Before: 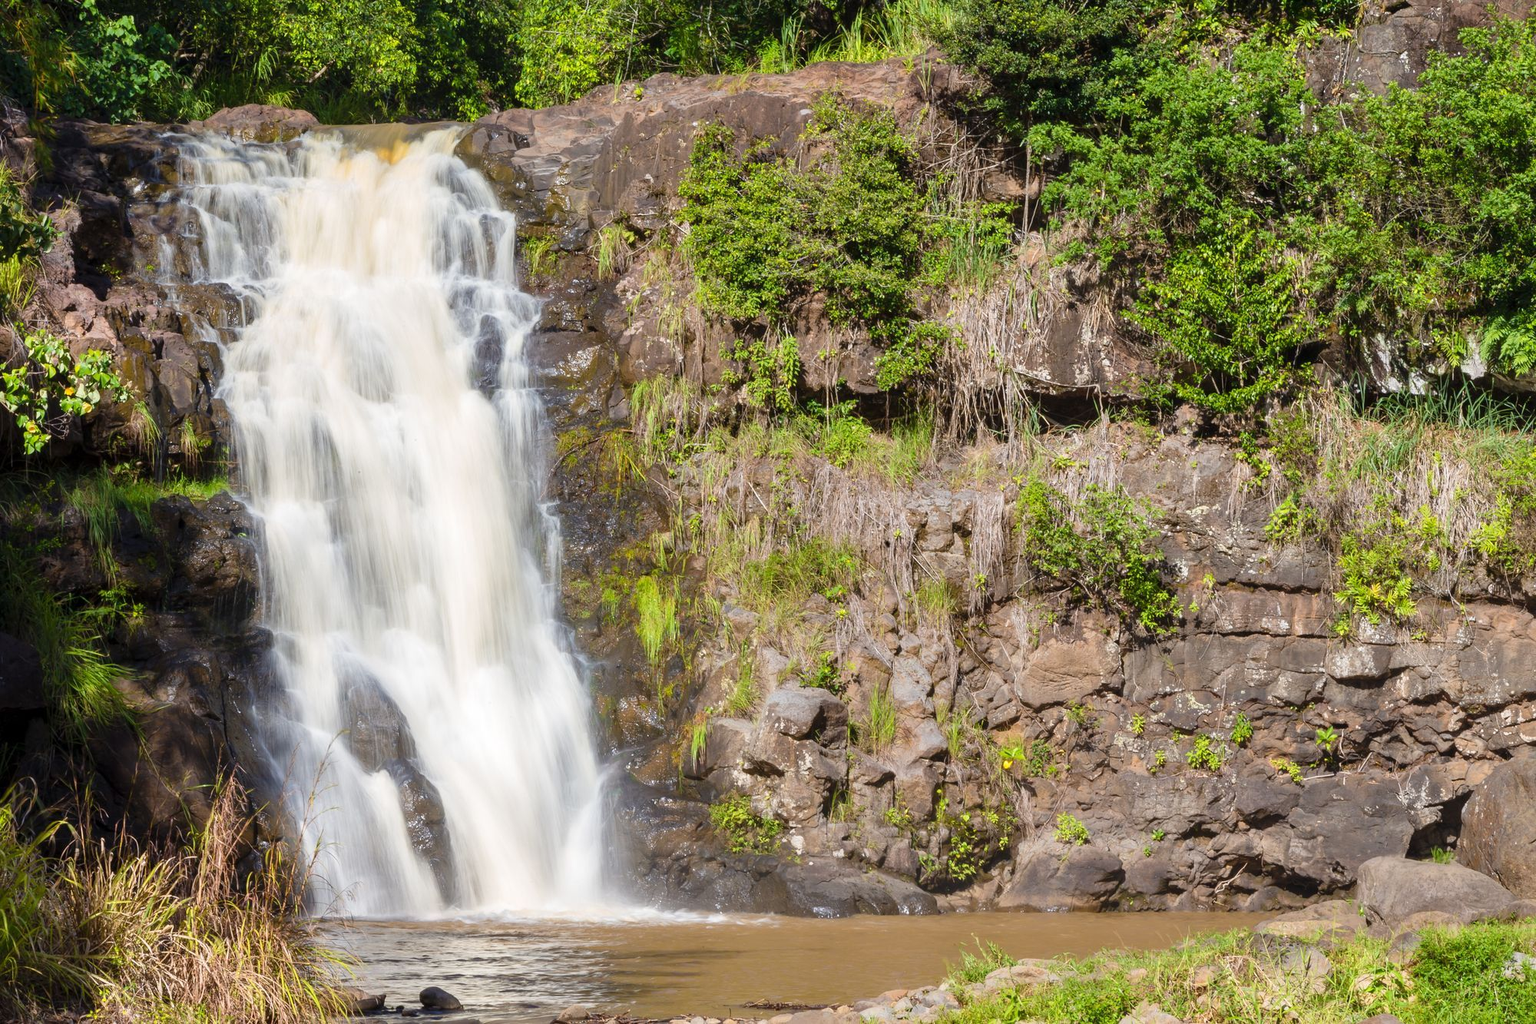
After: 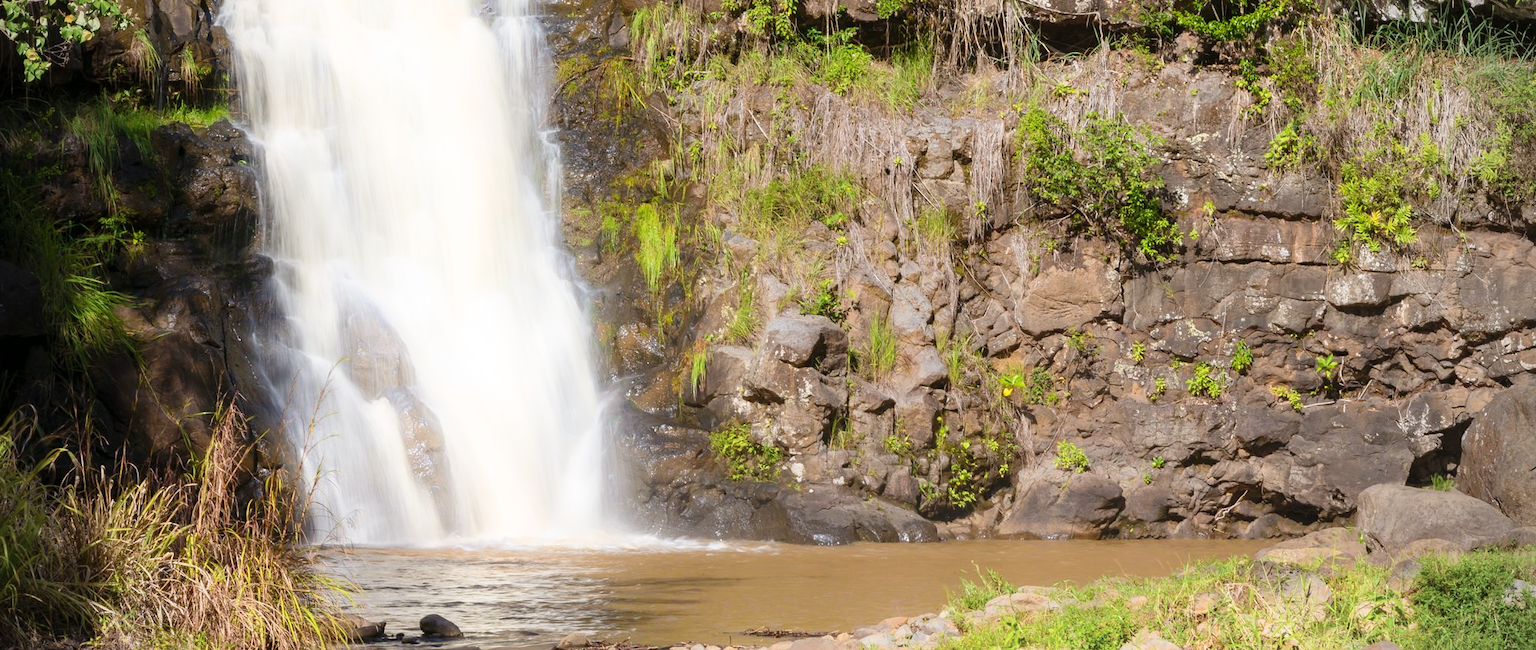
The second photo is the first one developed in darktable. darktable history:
crop and rotate: top 36.435%
color balance: mode lift, gamma, gain (sRGB), lift [1, 0.99, 1.01, 0.992], gamma [1, 1.037, 0.974, 0.963]
shadows and highlights: shadows -21.3, highlights 100, soften with gaussian
vignetting: on, module defaults
